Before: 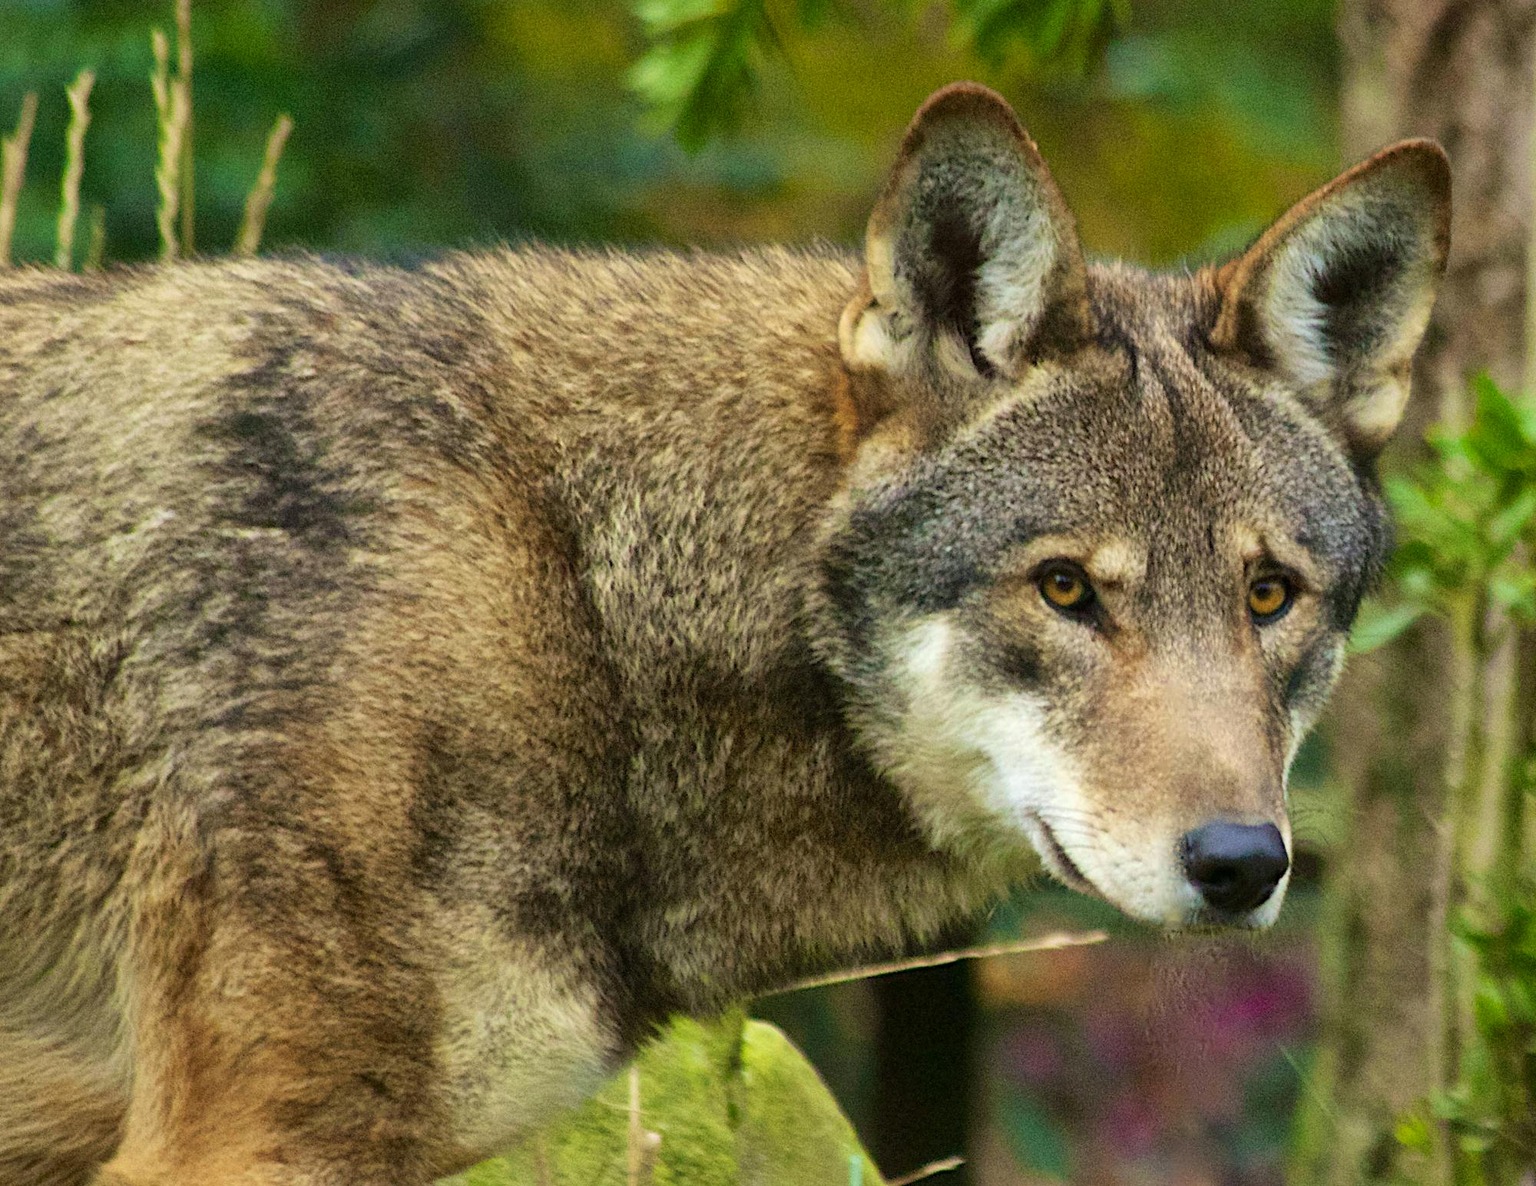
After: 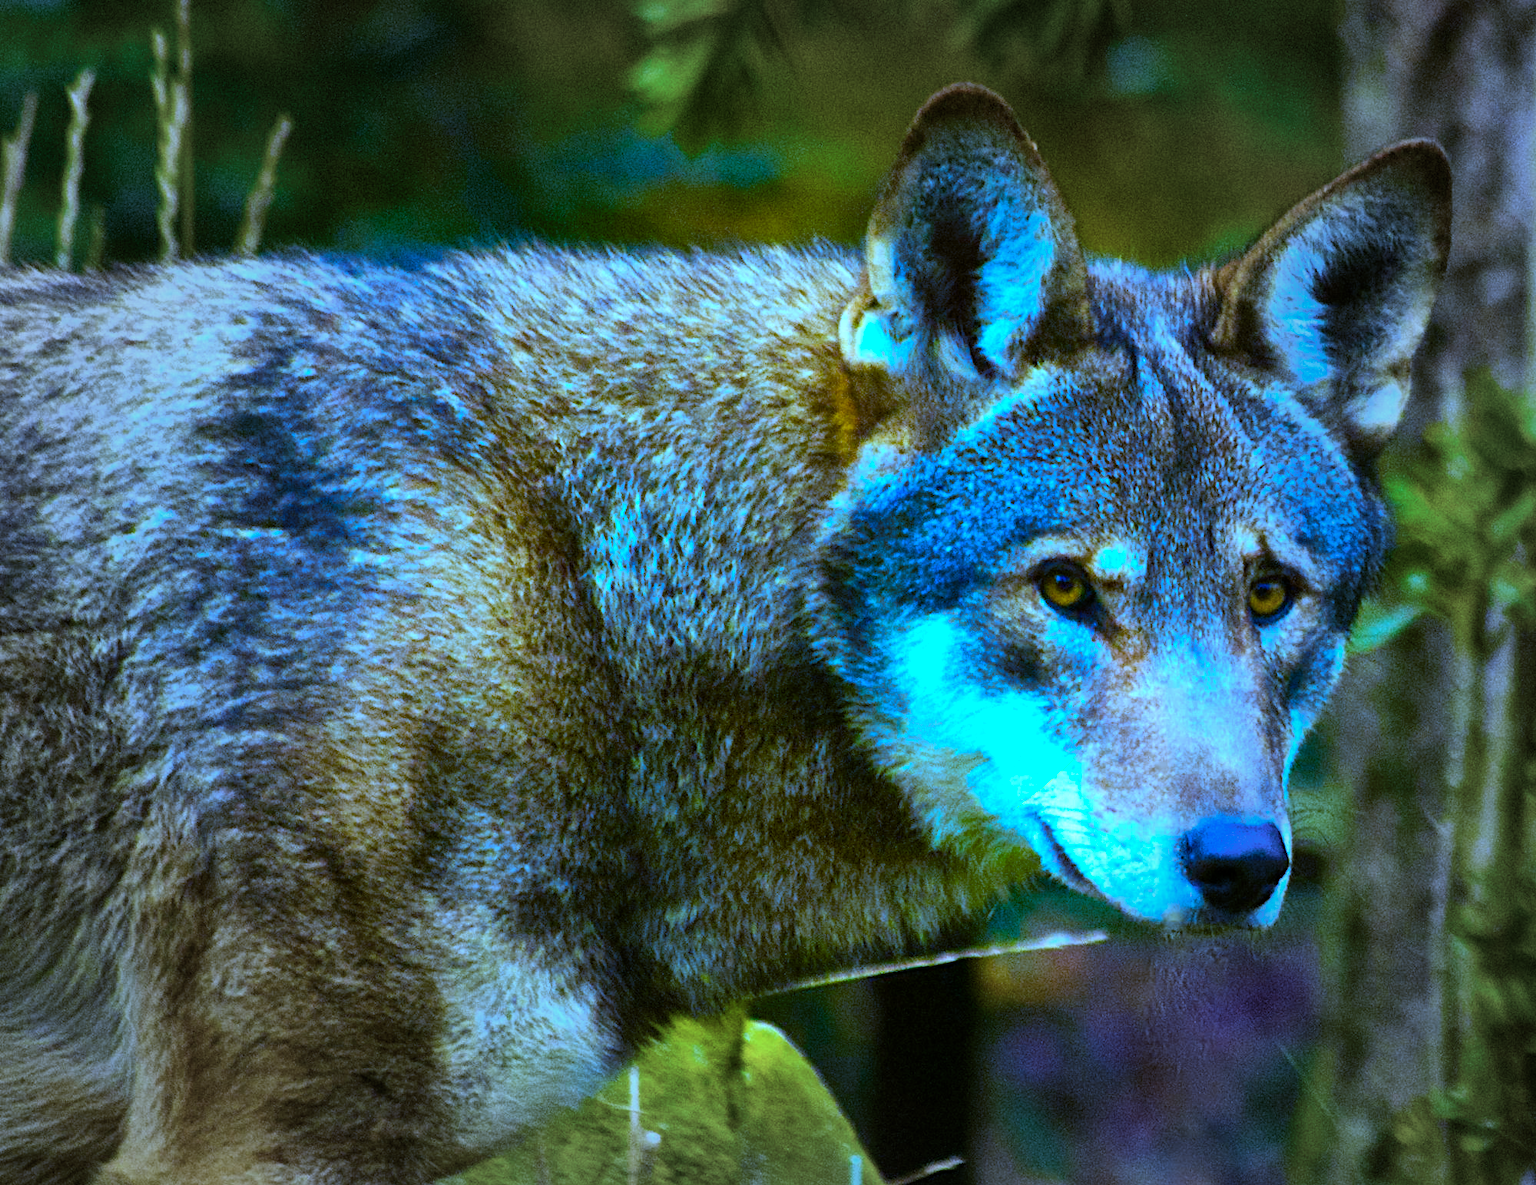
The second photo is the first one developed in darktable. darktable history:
color balance rgb: linear chroma grading › shadows -40%, linear chroma grading › highlights 40%, linear chroma grading › global chroma 45%, linear chroma grading › mid-tones -30%, perceptual saturation grading › global saturation 55%, perceptual saturation grading › highlights -50%, perceptual saturation grading › mid-tones 40%, perceptual saturation grading › shadows 30%, perceptual brilliance grading › global brilliance 20%, perceptual brilliance grading › shadows -40%, global vibrance 35%
white balance: red 0.766, blue 1.537
vignetting: fall-off start 48.41%, automatic ratio true, width/height ratio 1.29, unbound false
color contrast: green-magenta contrast 0.85, blue-yellow contrast 1.25, unbound 0
